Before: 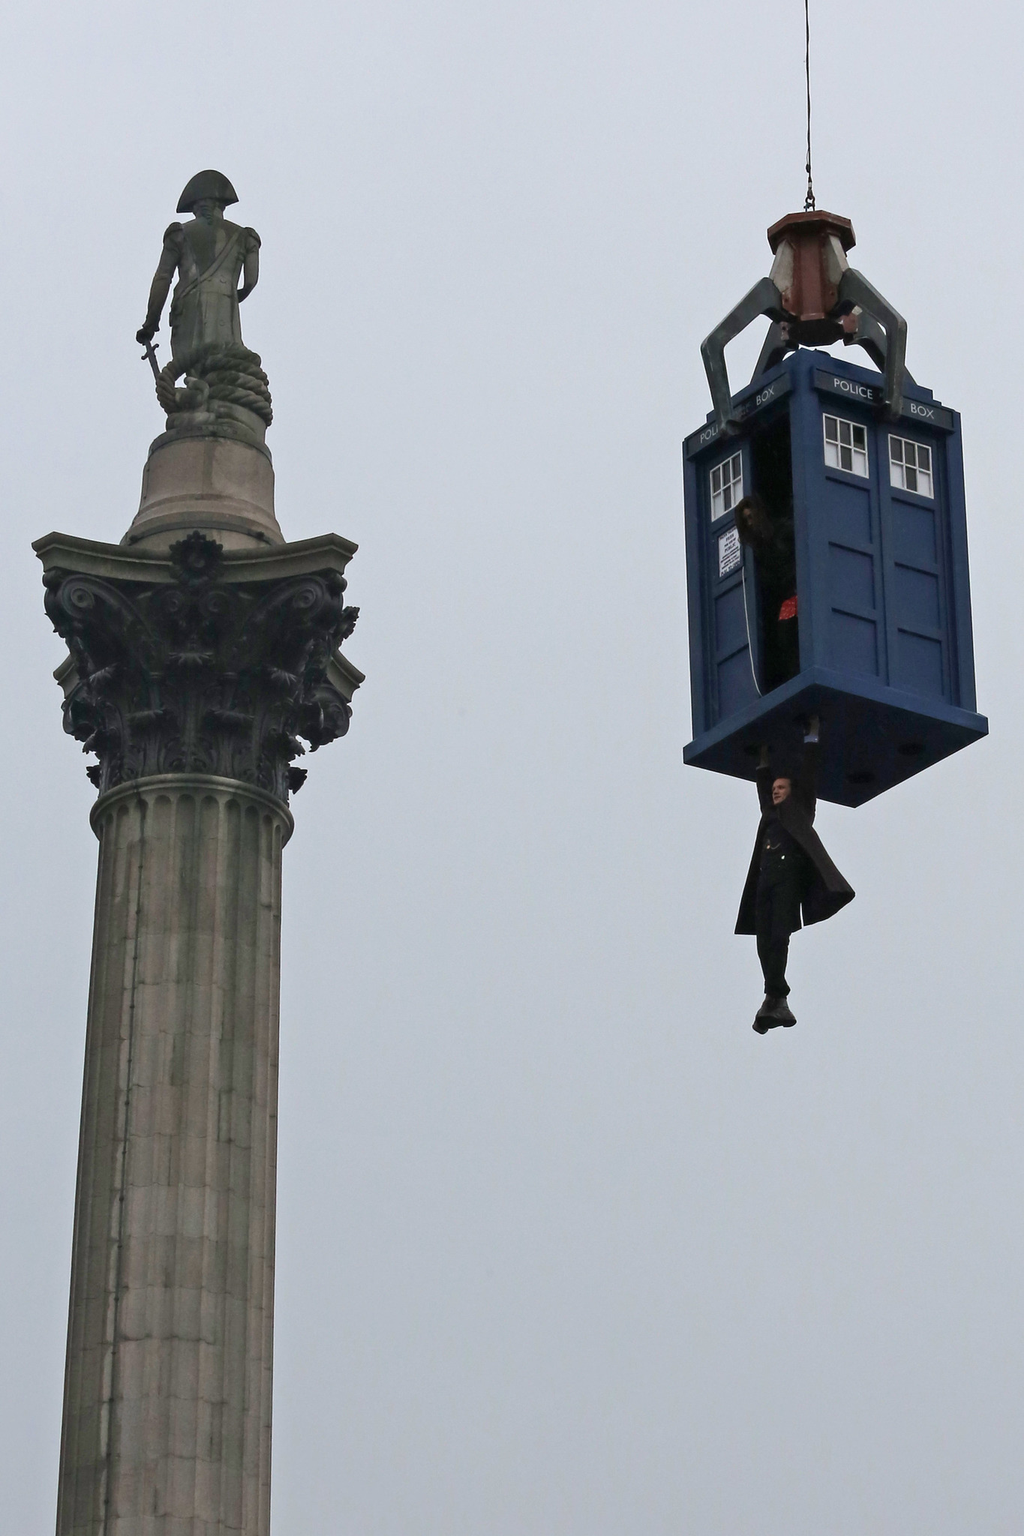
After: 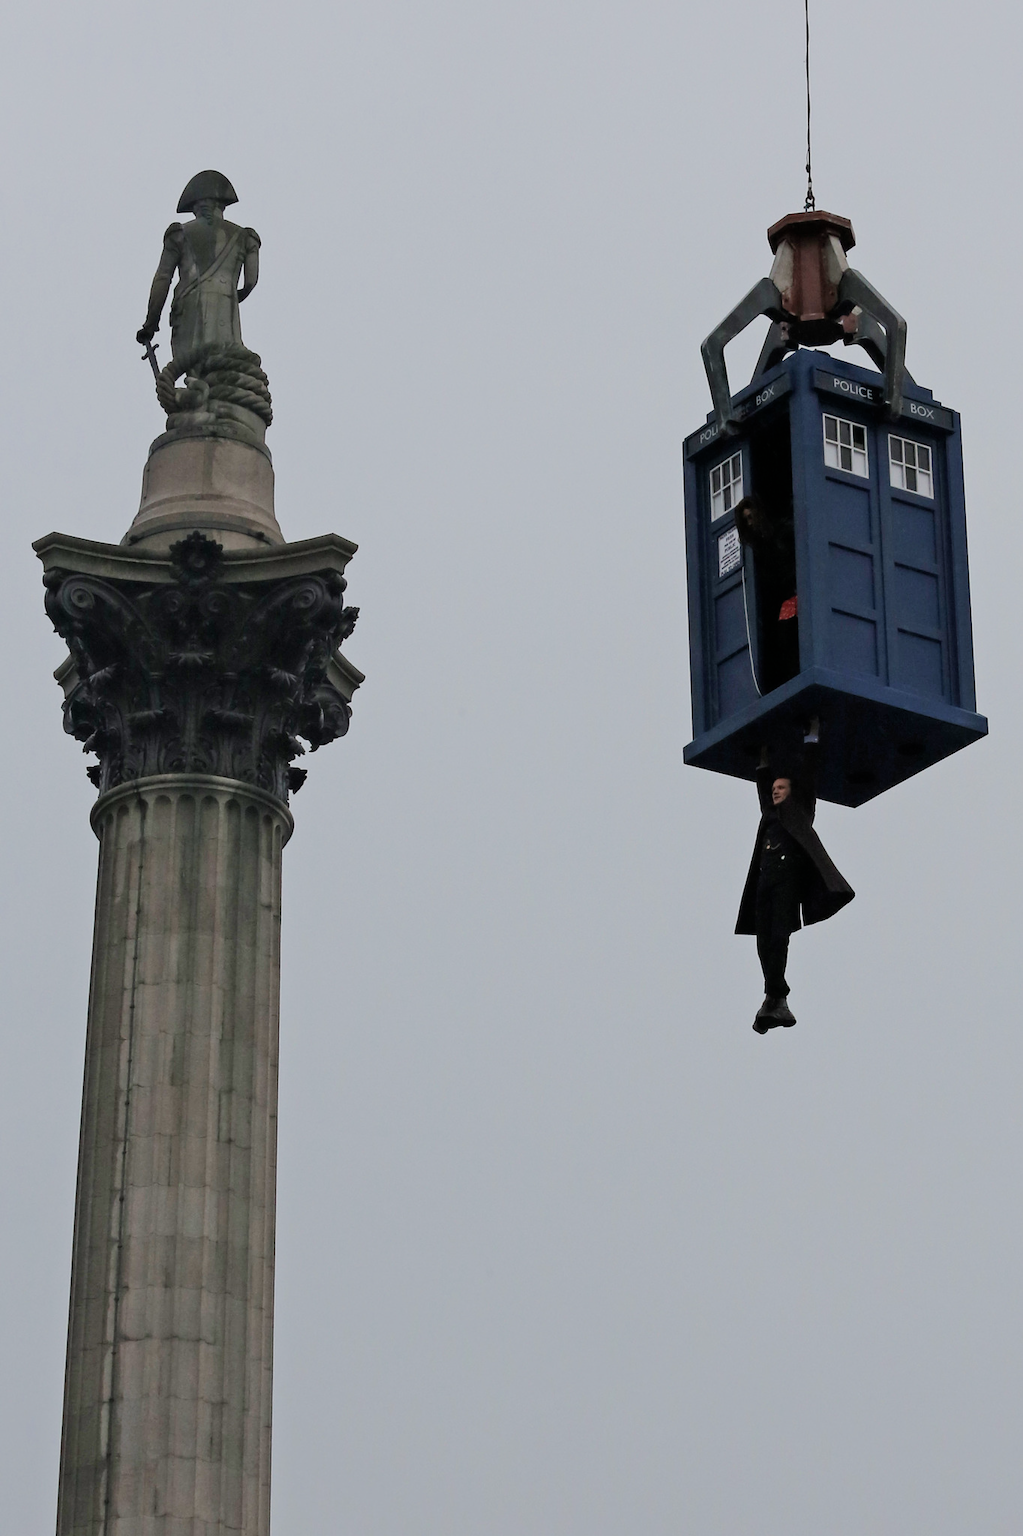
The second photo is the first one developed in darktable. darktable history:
filmic rgb: black relative exposure -7.65 EV, white relative exposure 4.56 EV, hardness 3.61
exposure: compensate exposure bias true, compensate highlight preservation false
